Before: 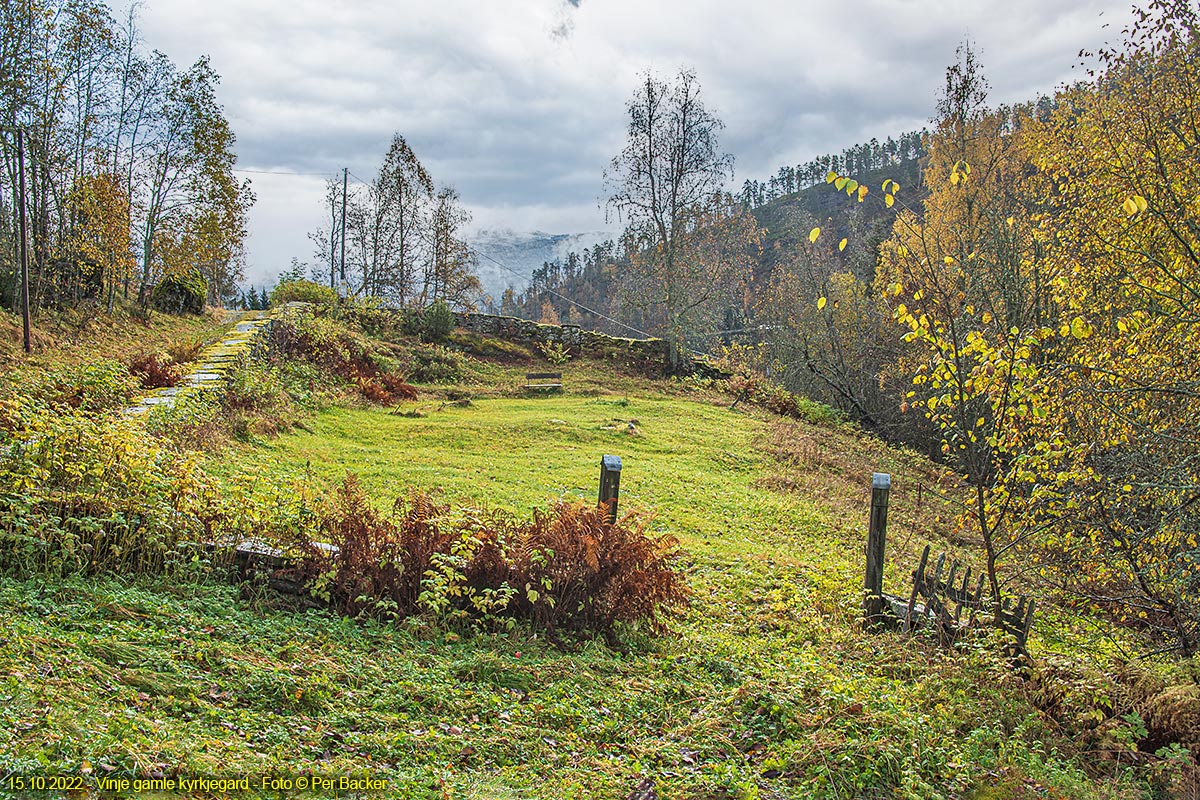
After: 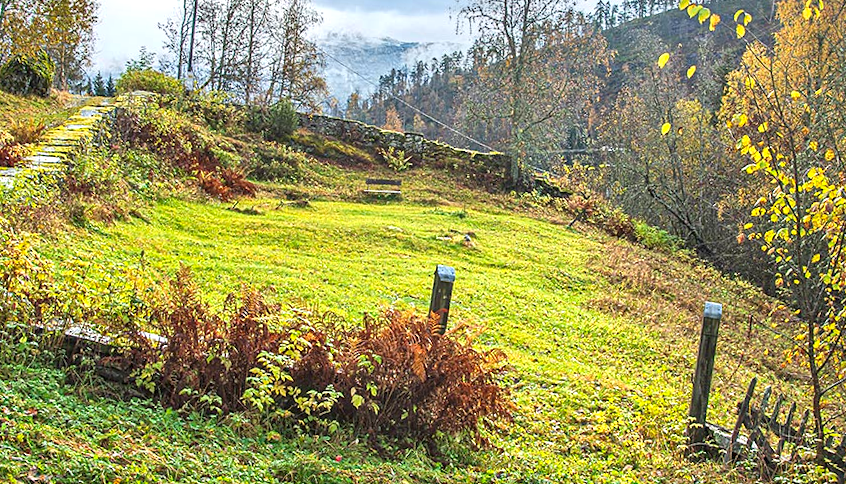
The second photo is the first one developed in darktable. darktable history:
local contrast: mode bilateral grid, contrast 21, coarseness 51, detail 128%, midtone range 0.2
crop and rotate: angle -3.99°, left 9.81%, top 21.115%, right 12.453%, bottom 12.086%
contrast brightness saturation: saturation 0.179
exposure: black level correction 0, exposure 0.498 EV, compensate highlight preservation false
